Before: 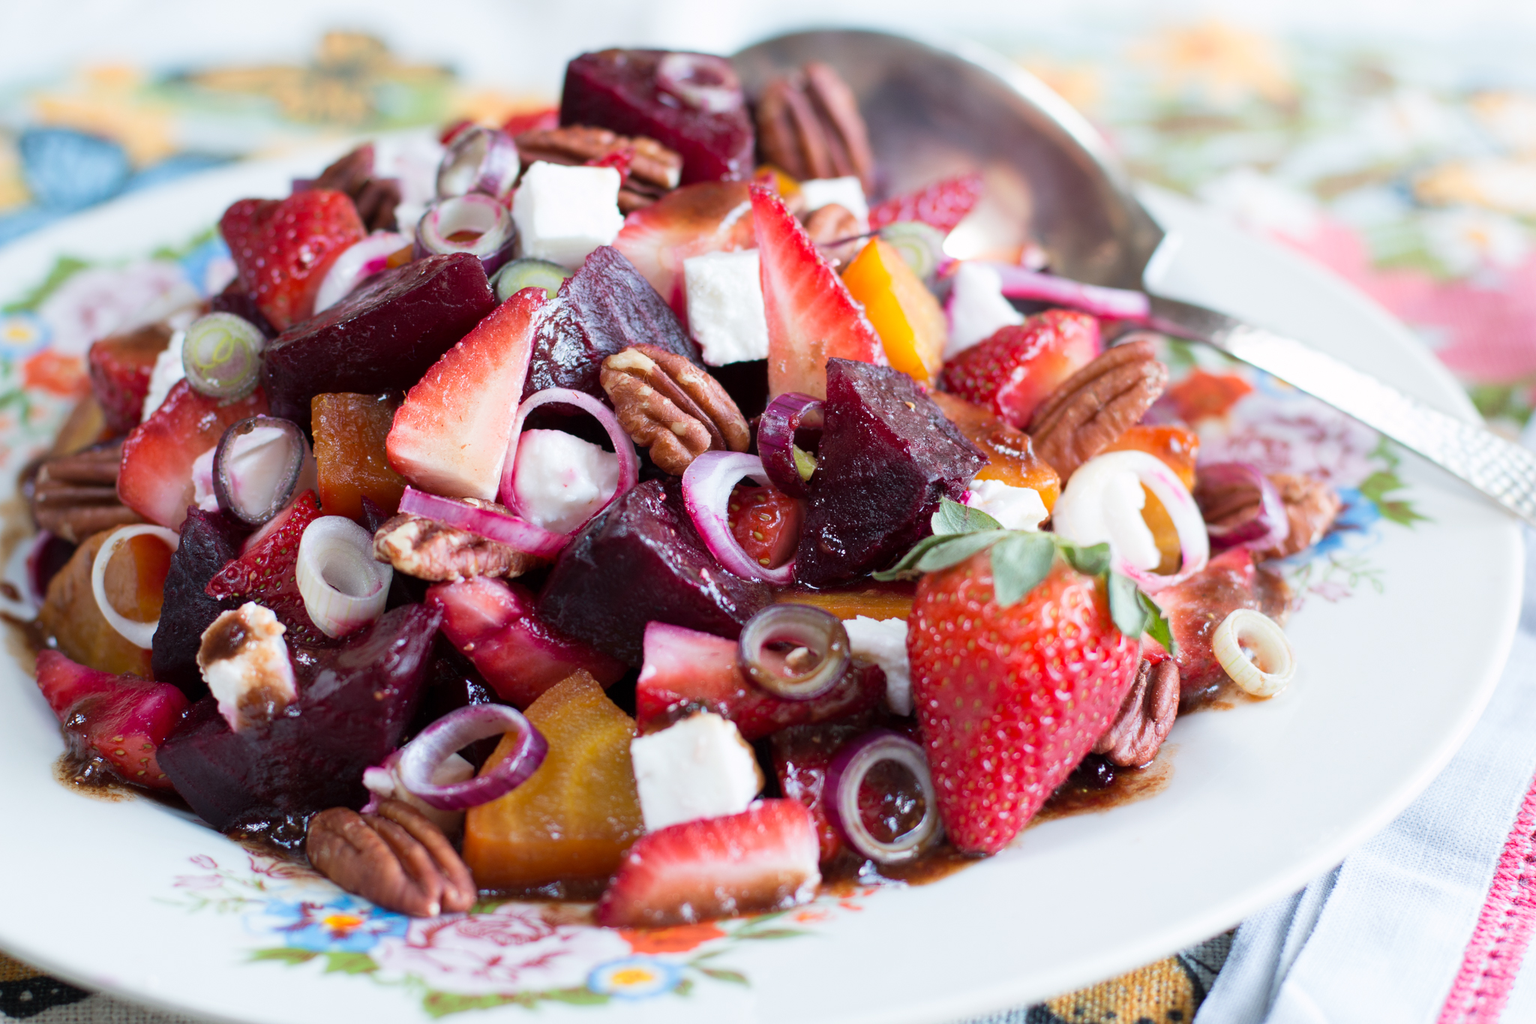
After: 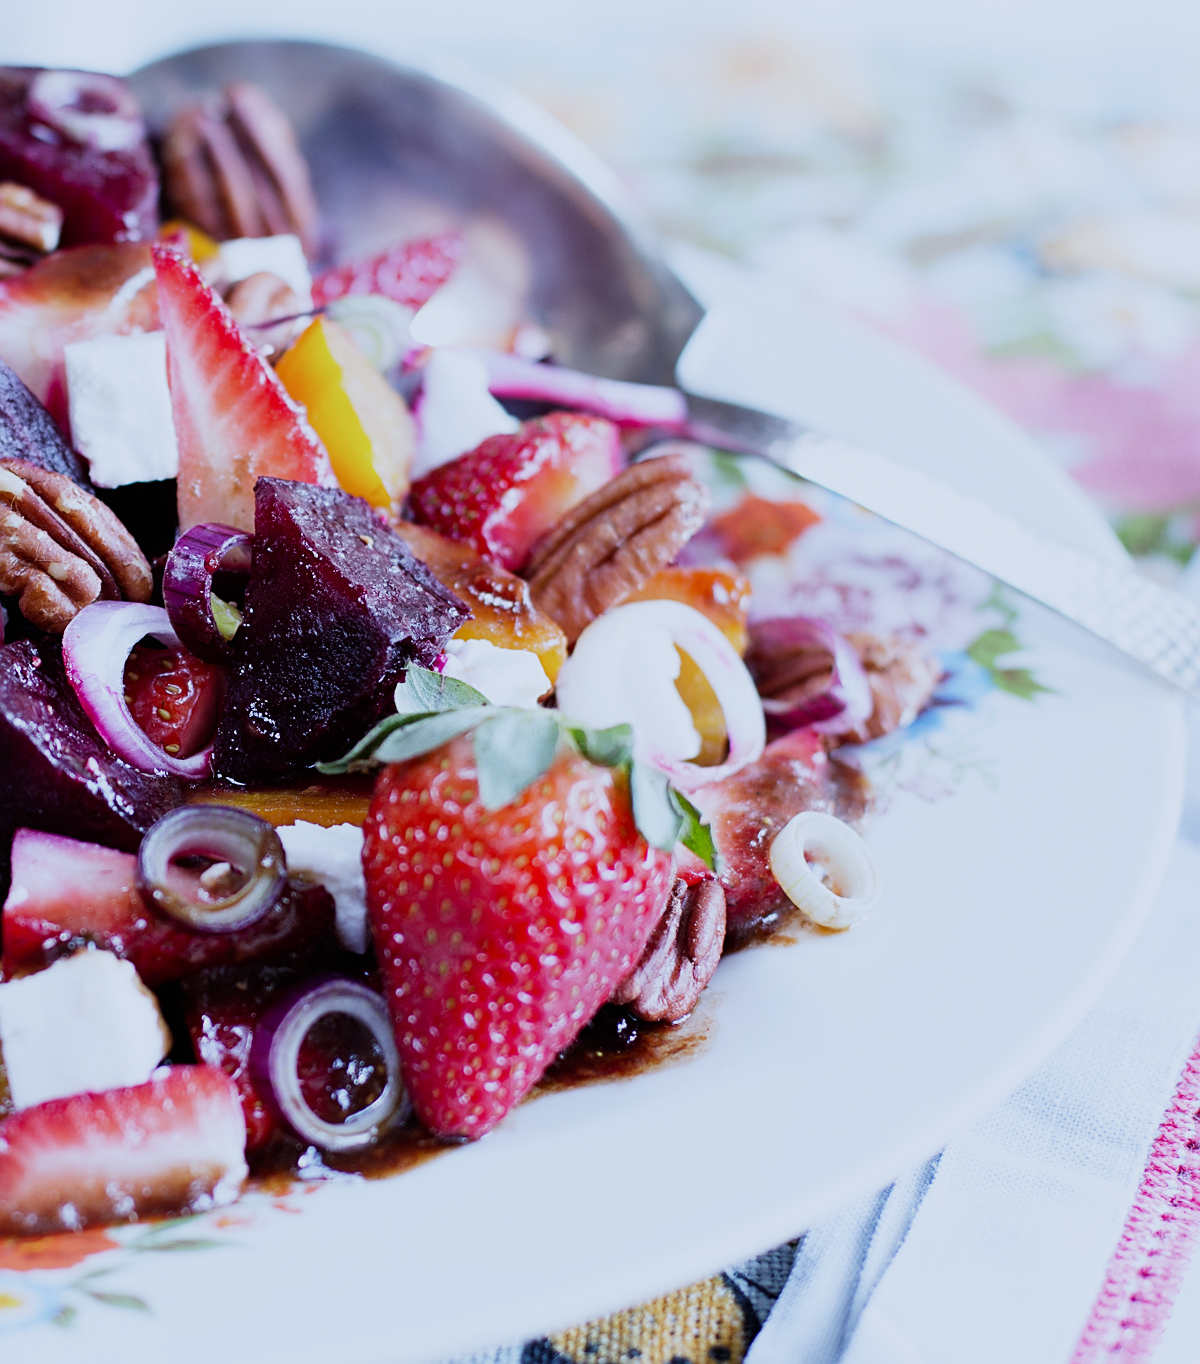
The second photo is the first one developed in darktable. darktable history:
sharpen: on, module defaults
crop: left 41.402%
white balance: red 0.871, blue 1.249
shadows and highlights: shadows -10, white point adjustment 1.5, highlights 10
sigmoid: skew -0.2, preserve hue 0%, red attenuation 0.1, red rotation 0.035, green attenuation 0.1, green rotation -0.017, blue attenuation 0.15, blue rotation -0.052, base primaries Rec2020
